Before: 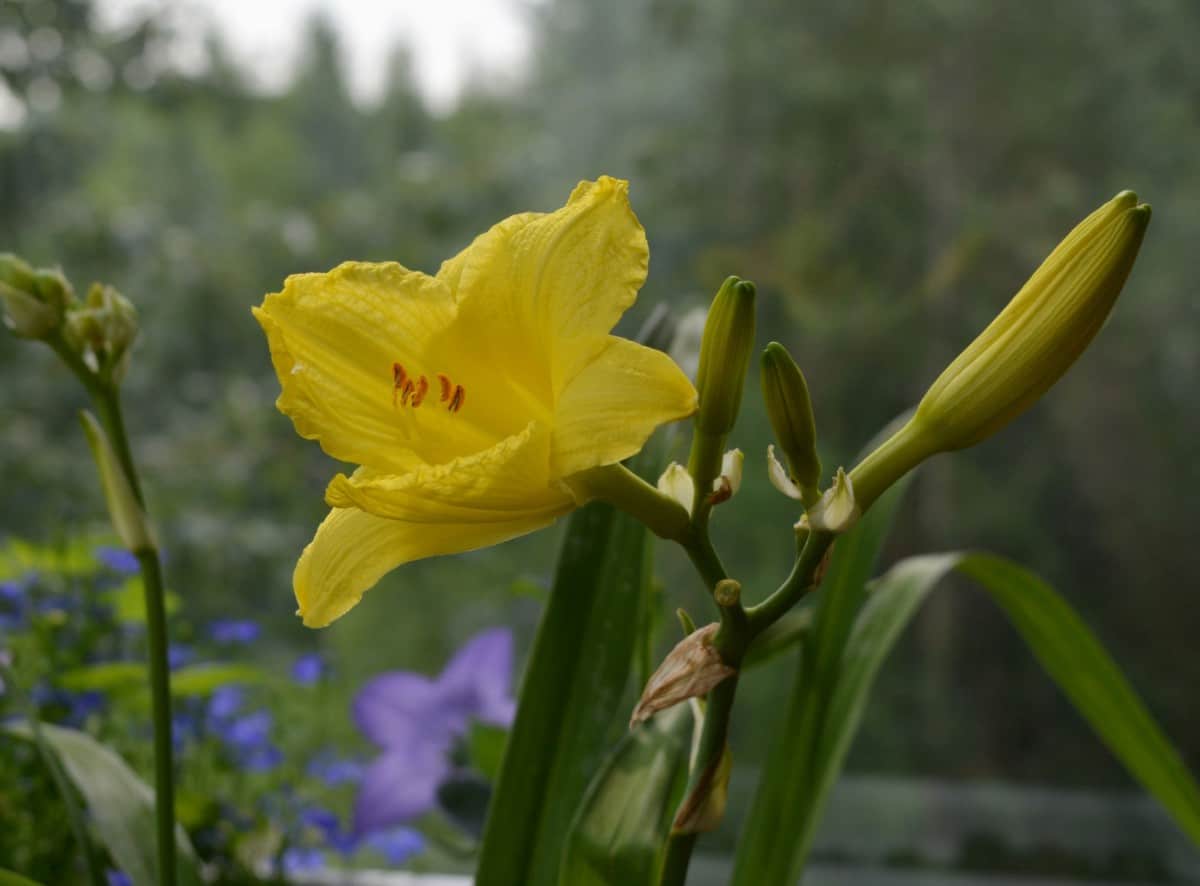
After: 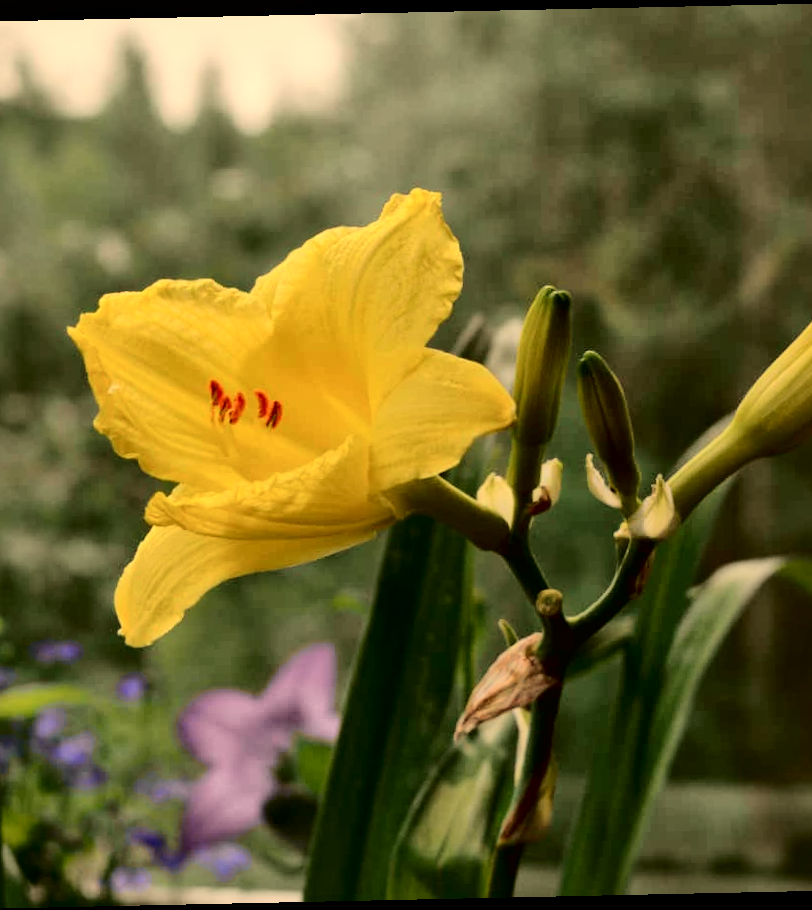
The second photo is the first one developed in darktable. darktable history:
white balance: red 1.138, green 0.996, blue 0.812
tone curve: curves: ch0 [(0, 0.006) (0.184, 0.117) (0.405, 0.46) (0.456, 0.528) (0.634, 0.728) (0.877, 0.89) (0.984, 0.935)]; ch1 [(0, 0) (0.443, 0.43) (0.492, 0.489) (0.566, 0.579) (0.595, 0.625) (0.608, 0.667) (0.65, 0.729) (1, 1)]; ch2 [(0, 0) (0.33, 0.301) (0.421, 0.443) (0.447, 0.489) (0.495, 0.505) (0.537, 0.583) (0.586, 0.591) (0.663, 0.686) (1, 1)], color space Lab, independent channels, preserve colors none
crop and rotate: left 15.754%, right 17.579%
local contrast: mode bilateral grid, contrast 25, coarseness 60, detail 151%, midtone range 0.2
rotate and perspective: rotation -1.24°, automatic cropping off
